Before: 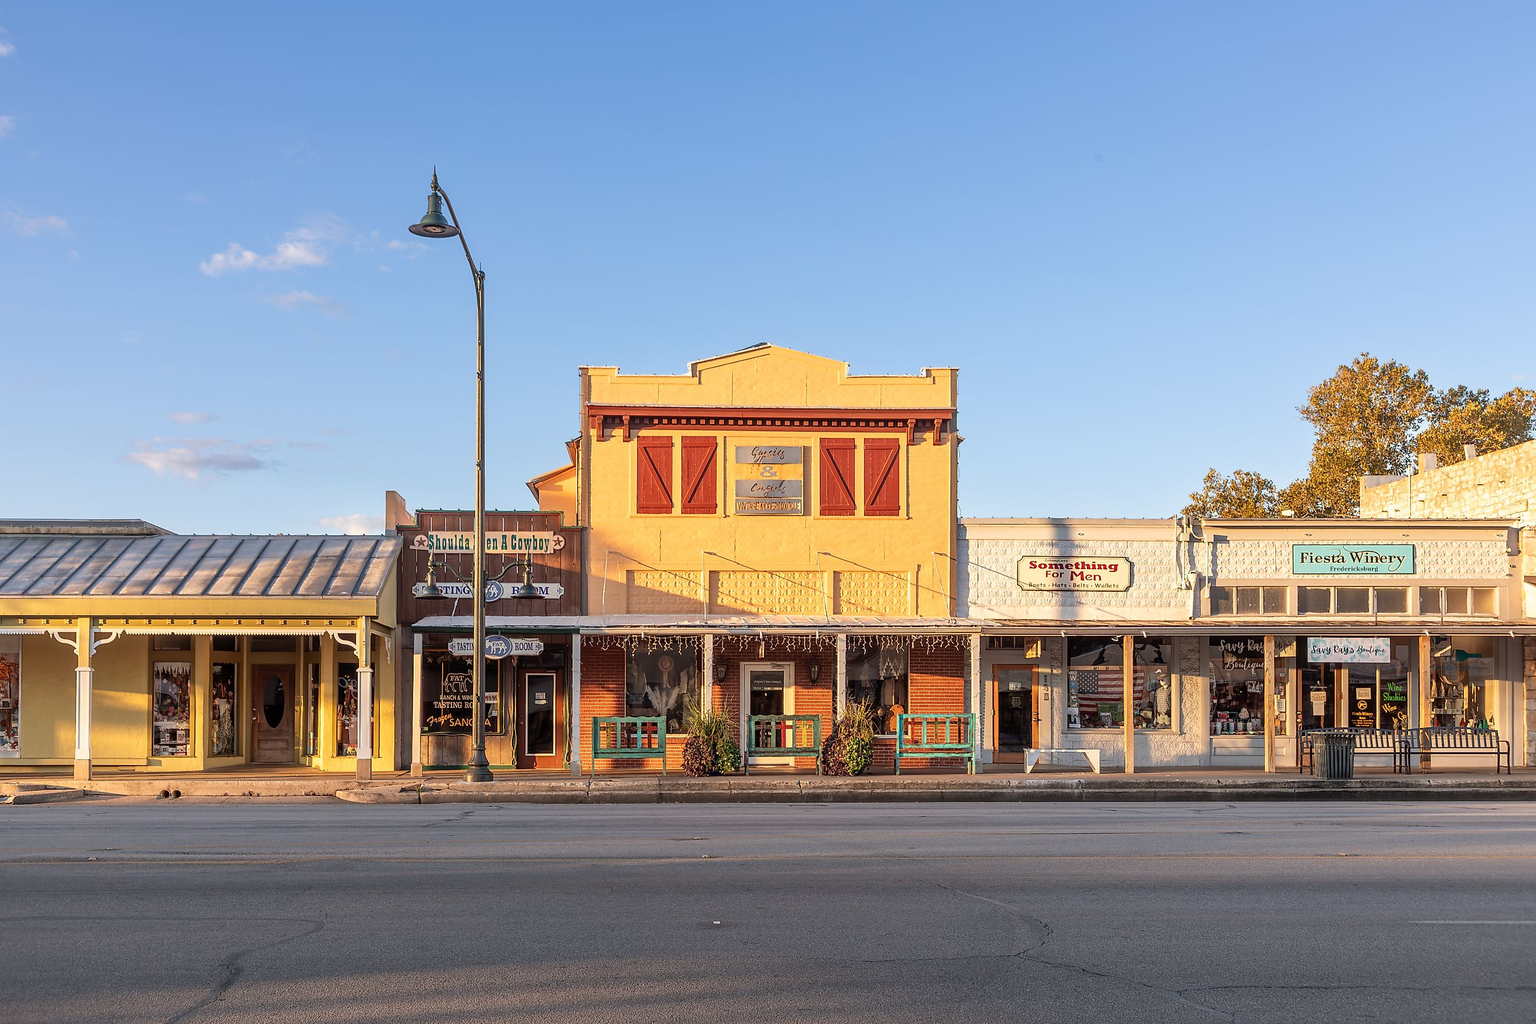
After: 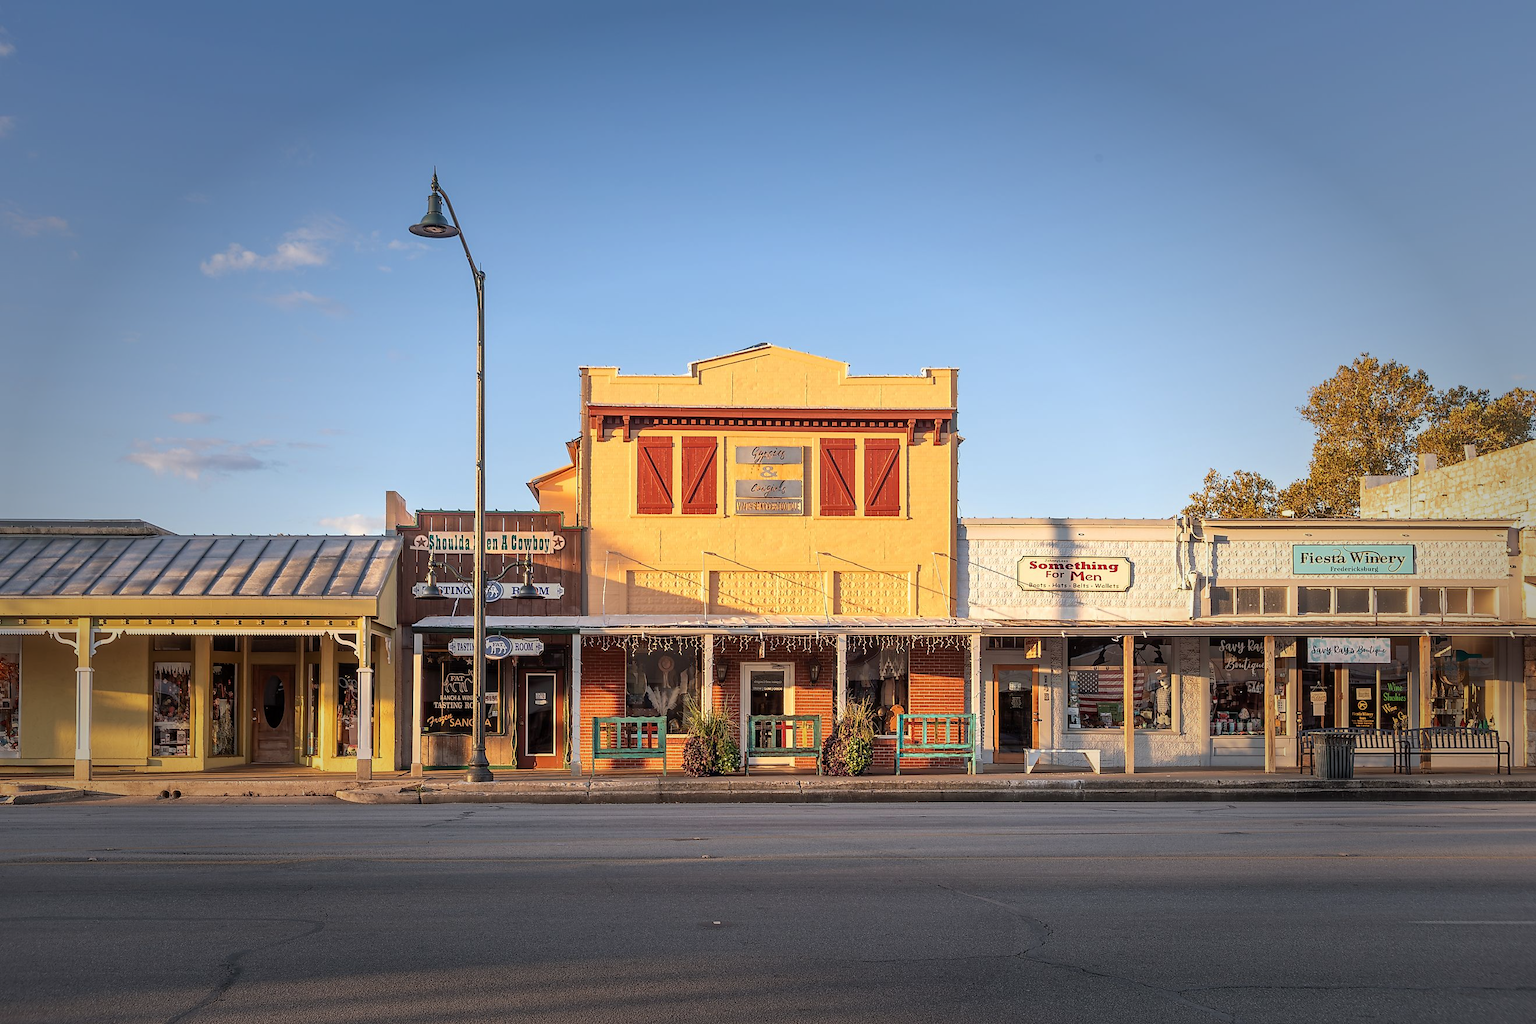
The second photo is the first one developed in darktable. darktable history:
vignetting: fall-off start 48.78%, saturation -0.023, automatic ratio true, width/height ratio 1.294
